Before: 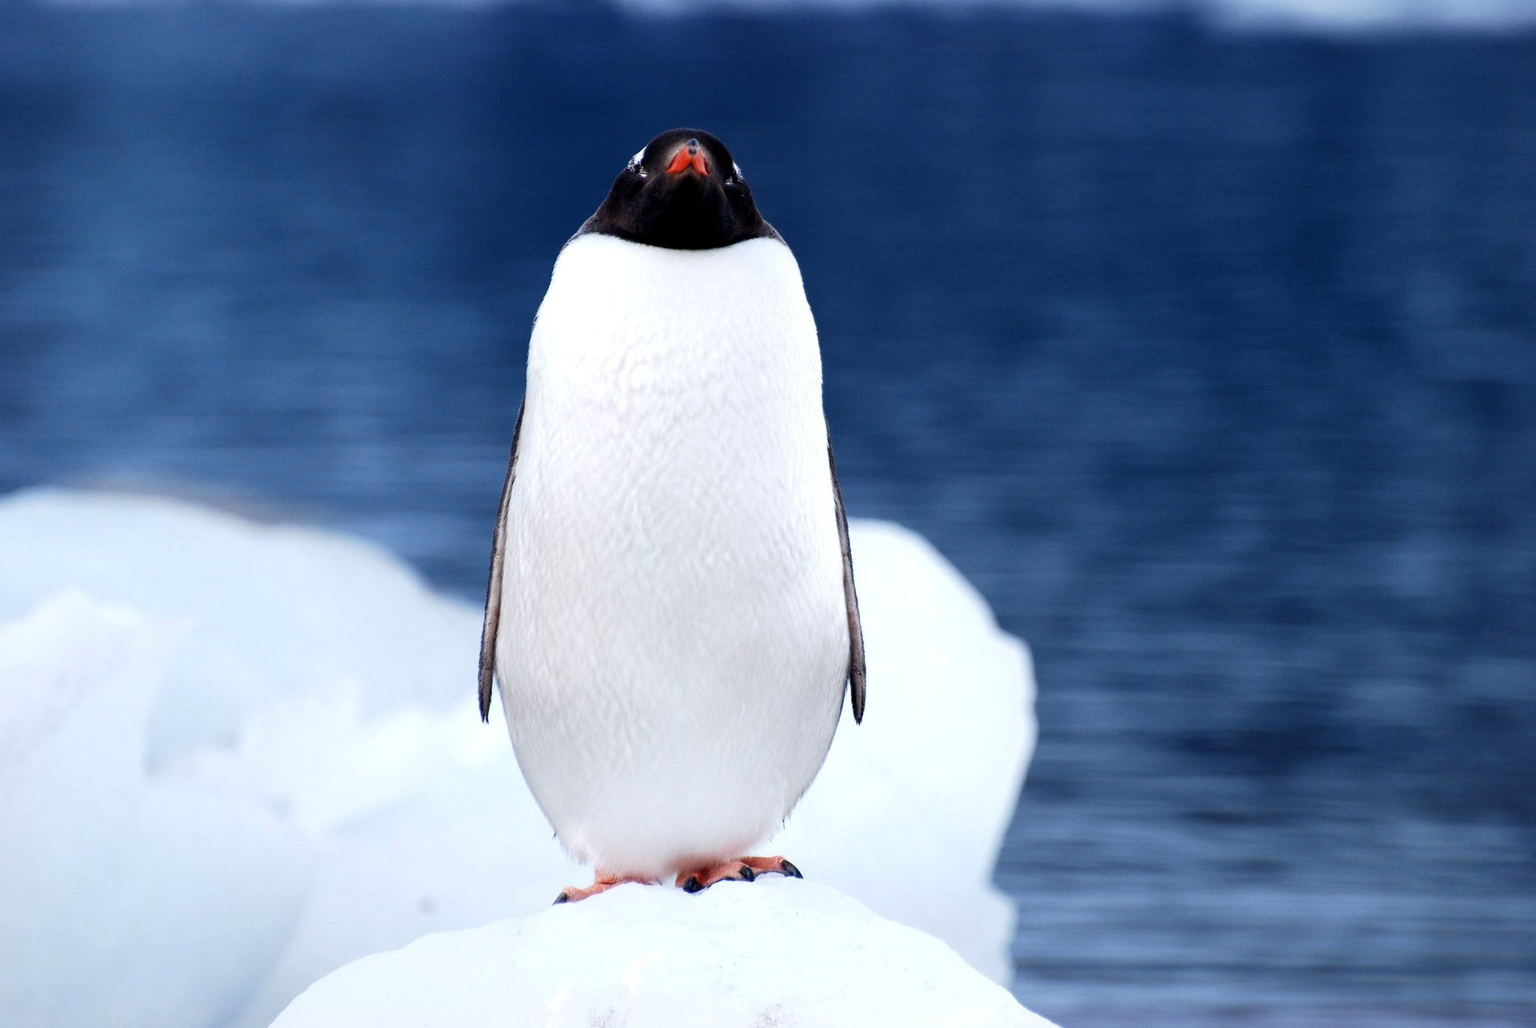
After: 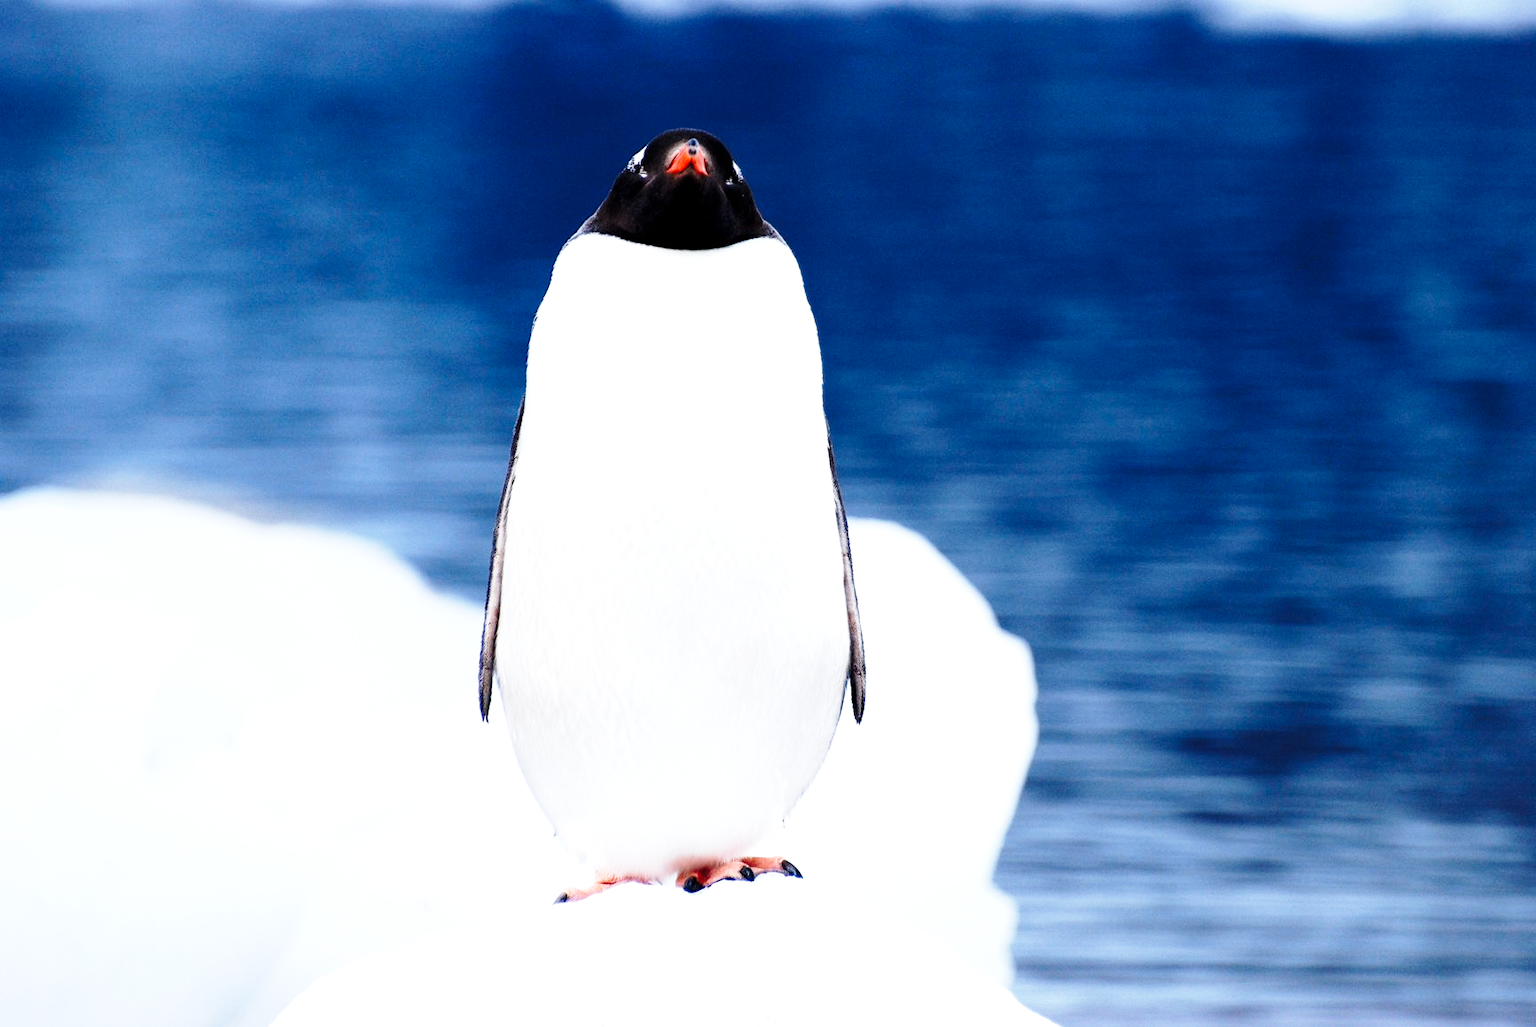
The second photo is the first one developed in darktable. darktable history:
tone equalizer: -8 EV -0.417 EV, -7 EV -0.389 EV, -6 EV -0.333 EV, -5 EV -0.222 EV, -3 EV 0.222 EV, -2 EV 0.333 EV, -1 EV 0.389 EV, +0 EV 0.417 EV, edges refinement/feathering 500, mask exposure compensation -1.57 EV, preserve details no
base curve: curves: ch0 [(0, 0) (0.028, 0.03) (0.121, 0.232) (0.46, 0.748) (0.859, 0.968) (1, 1)], preserve colors none
